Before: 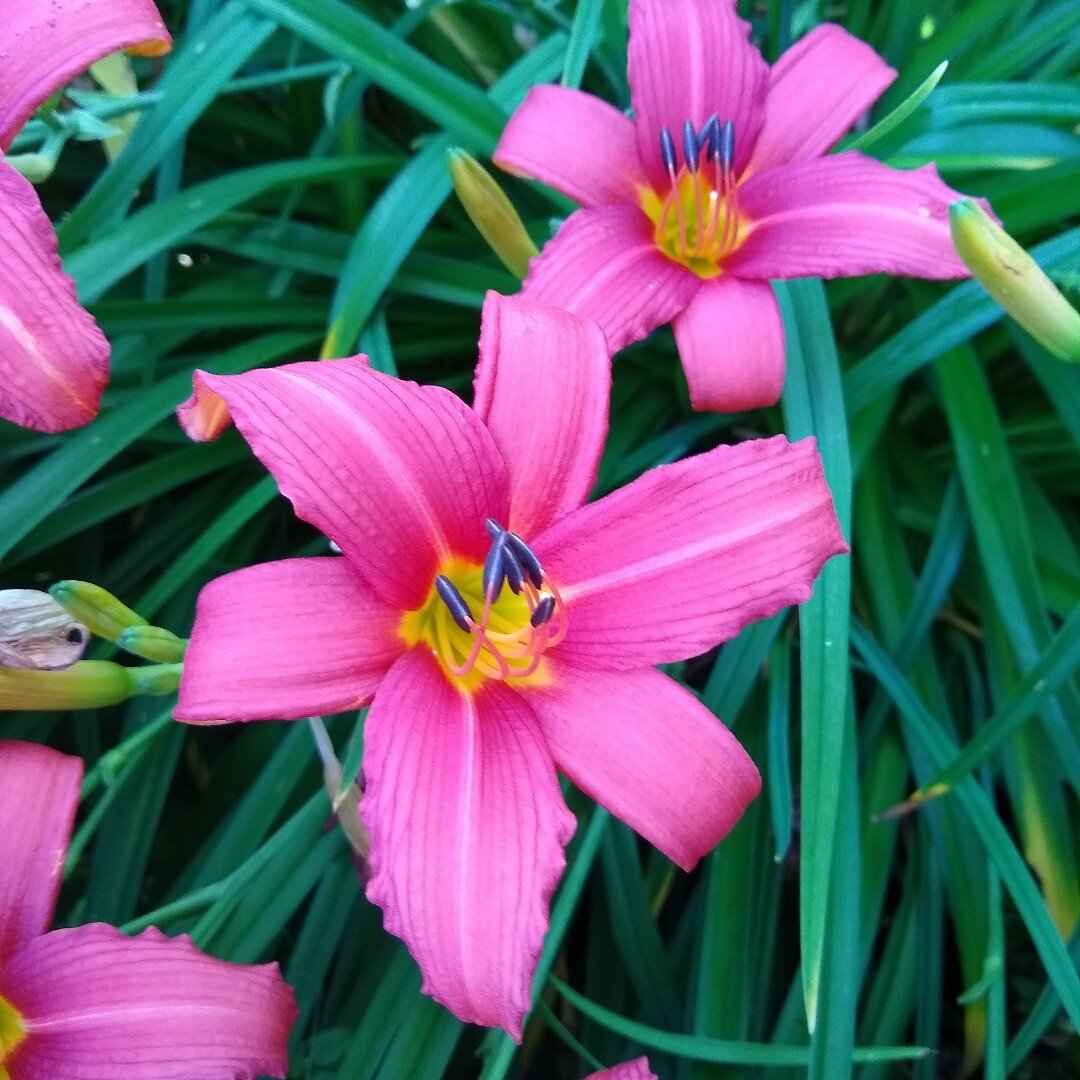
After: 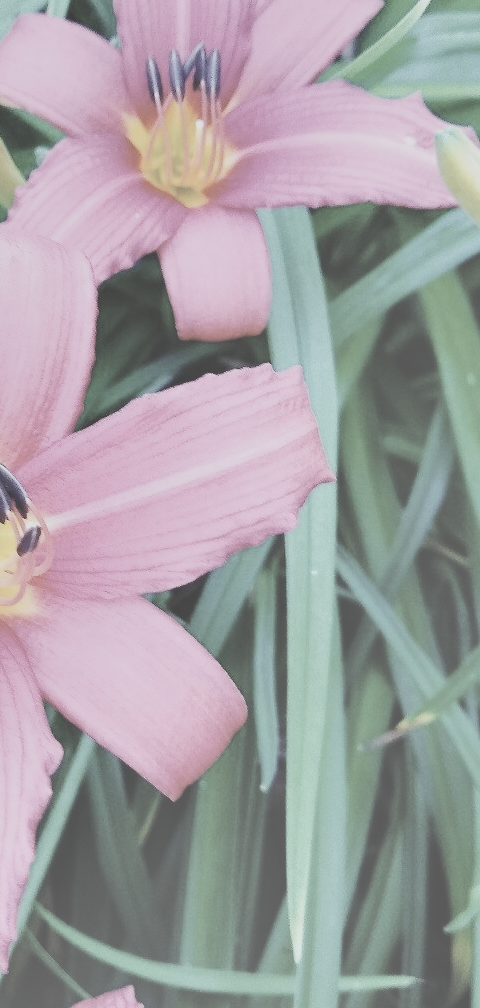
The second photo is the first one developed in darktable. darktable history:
crop: left 47.628%, top 6.643%, right 7.874%
contrast brightness saturation: contrast -0.32, brightness 0.75, saturation -0.78
shadows and highlights: radius 108.52, shadows 23.73, highlights -59.32, low approximation 0.01, soften with gaussian
base curve: curves: ch0 [(0, 0) (0.036, 0.025) (0.121, 0.166) (0.206, 0.329) (0.605, 0.79) (1, 1)], preserve colors none
